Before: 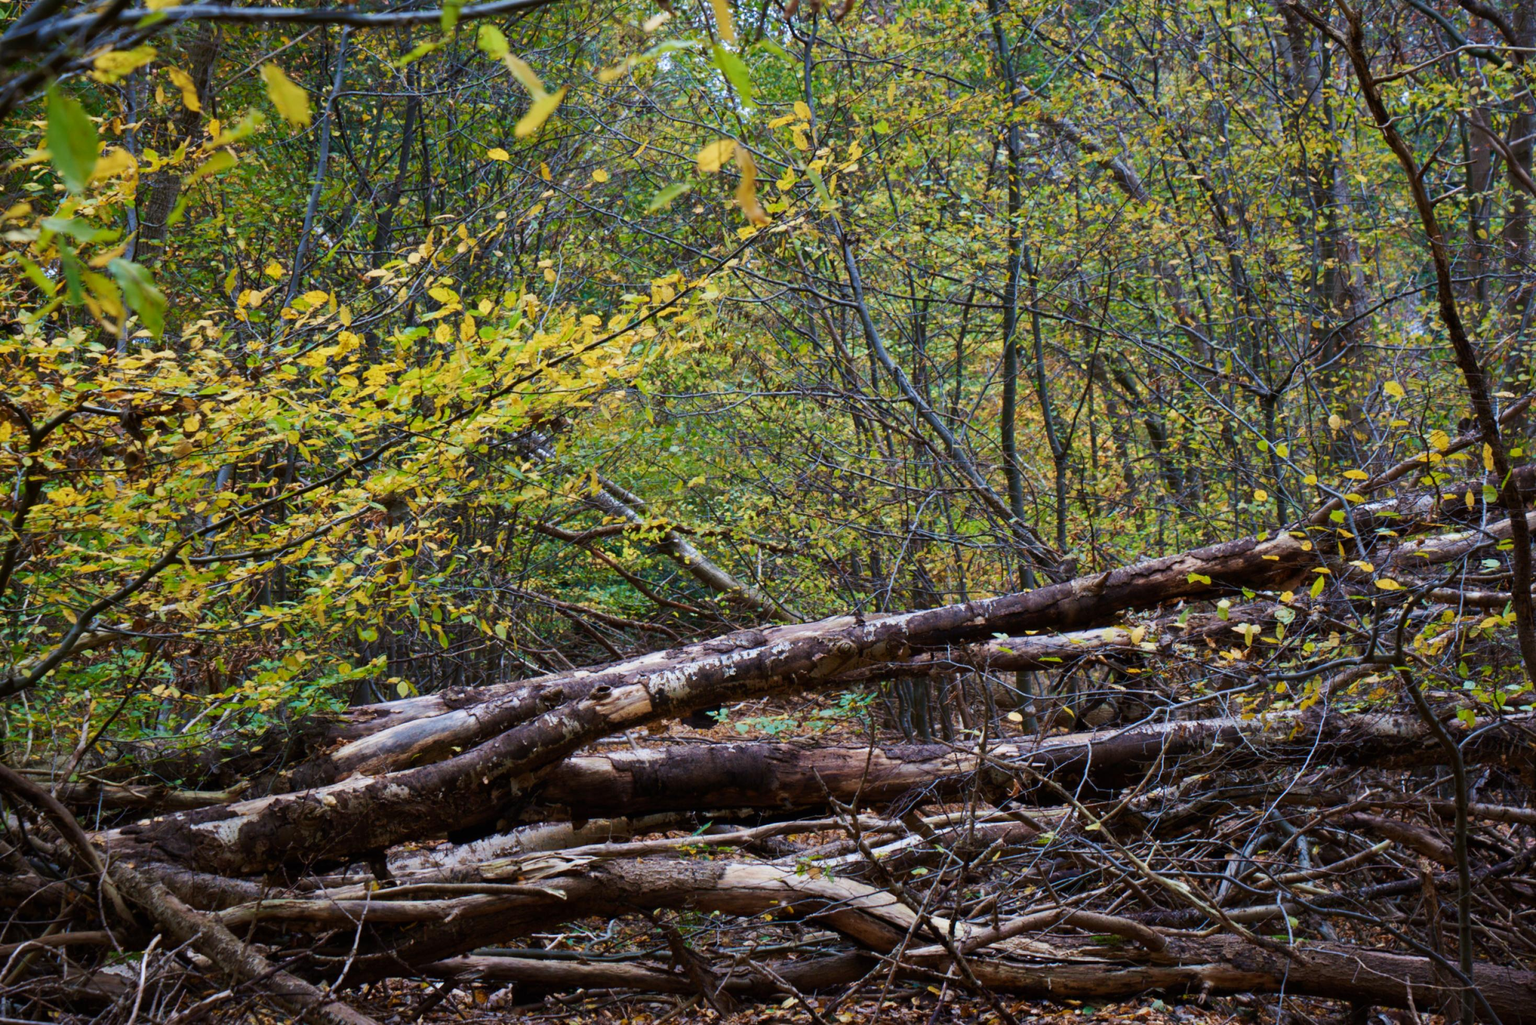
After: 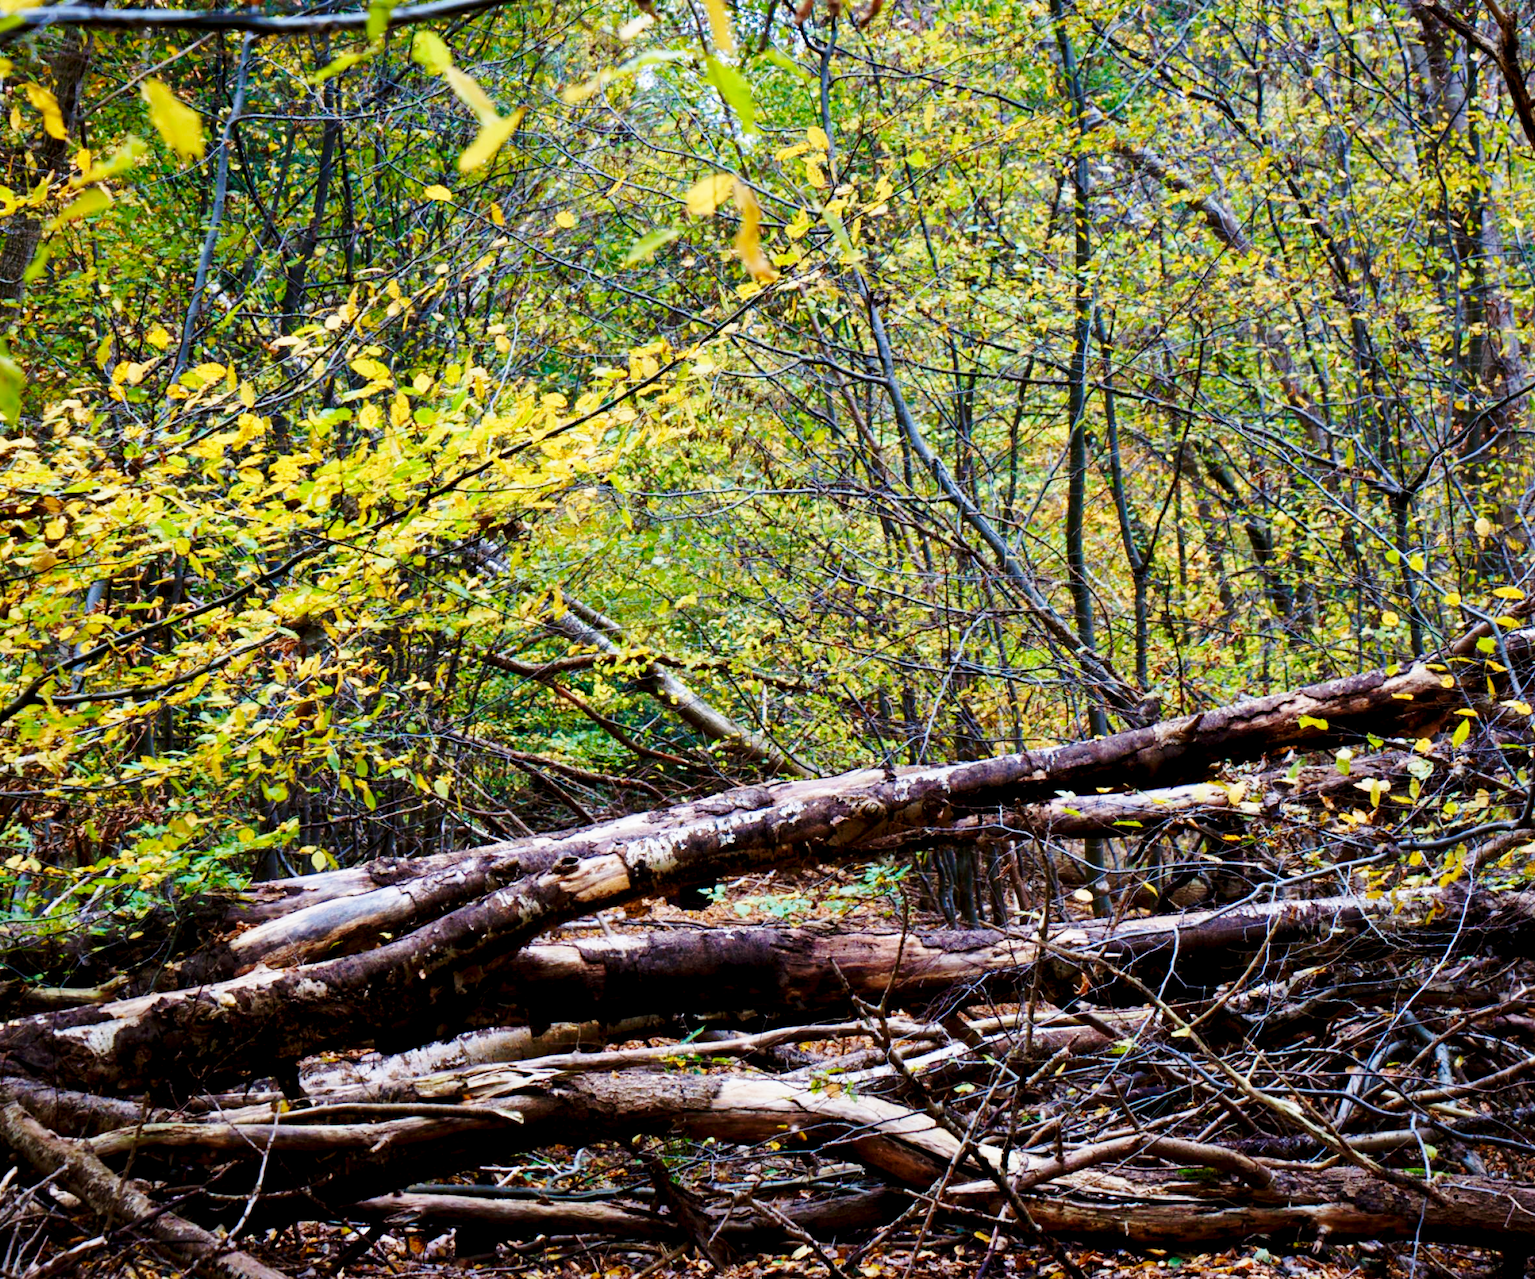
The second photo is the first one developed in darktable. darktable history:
exposure: black level correction 0.008, exposure 0.095 EV, compensate exposure bias true, compensate highlight preservation false
crop and rotate: left 9.619%, right 10.289%
base curve: curves: ch0 [(0, 0) (0.028, 0.03) (0.121, 0.232) (0.46, 0.748) (0.859, 0.968) (1, 1)], preserve colors none
